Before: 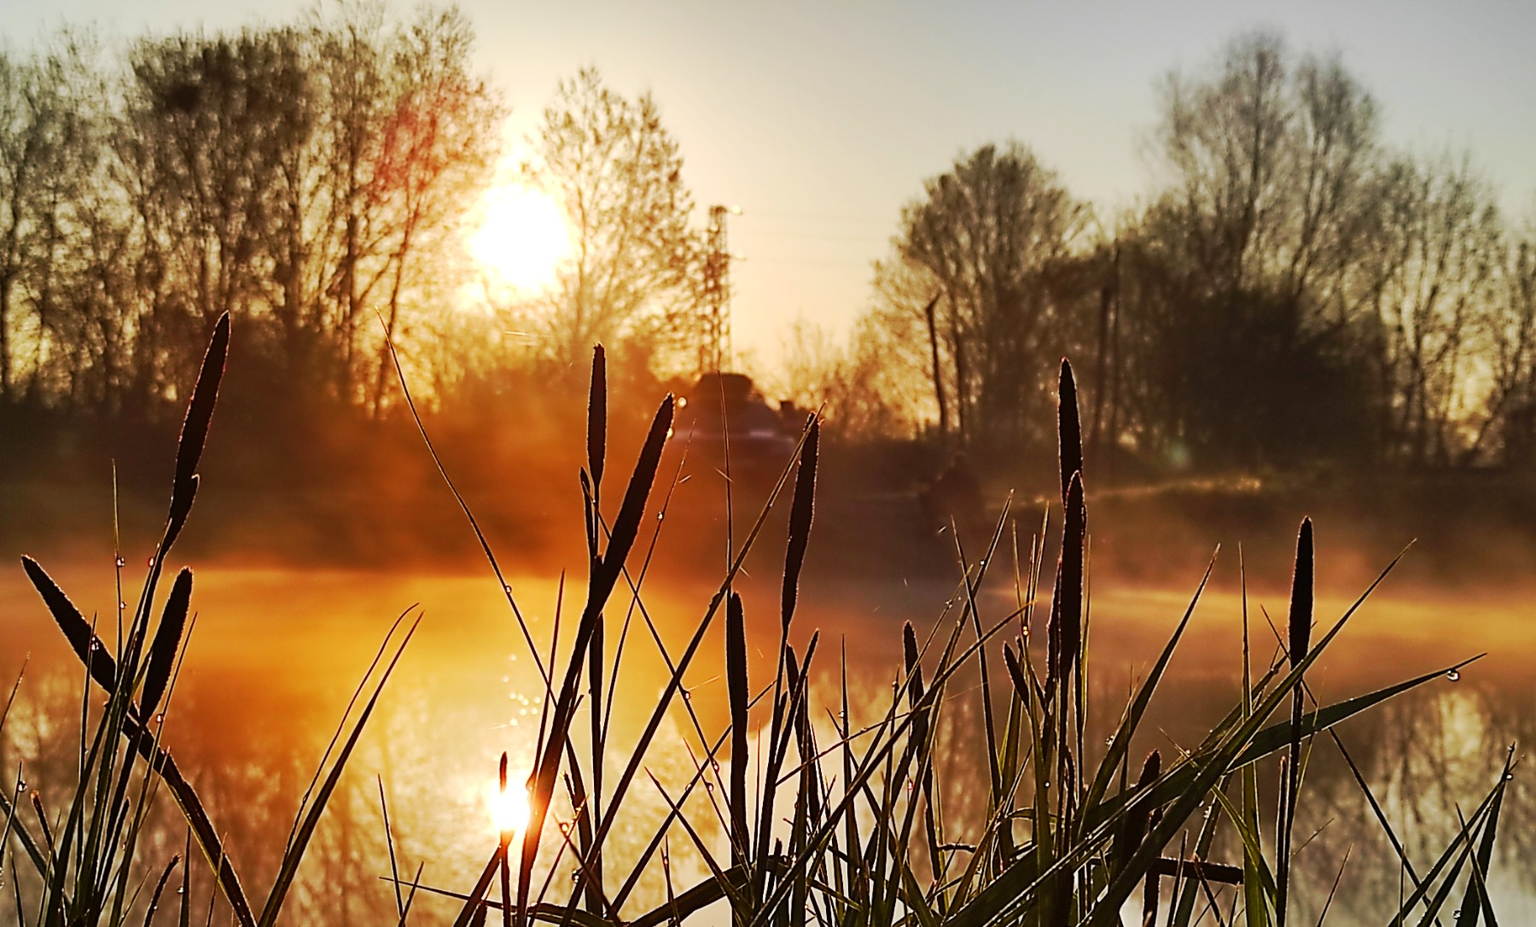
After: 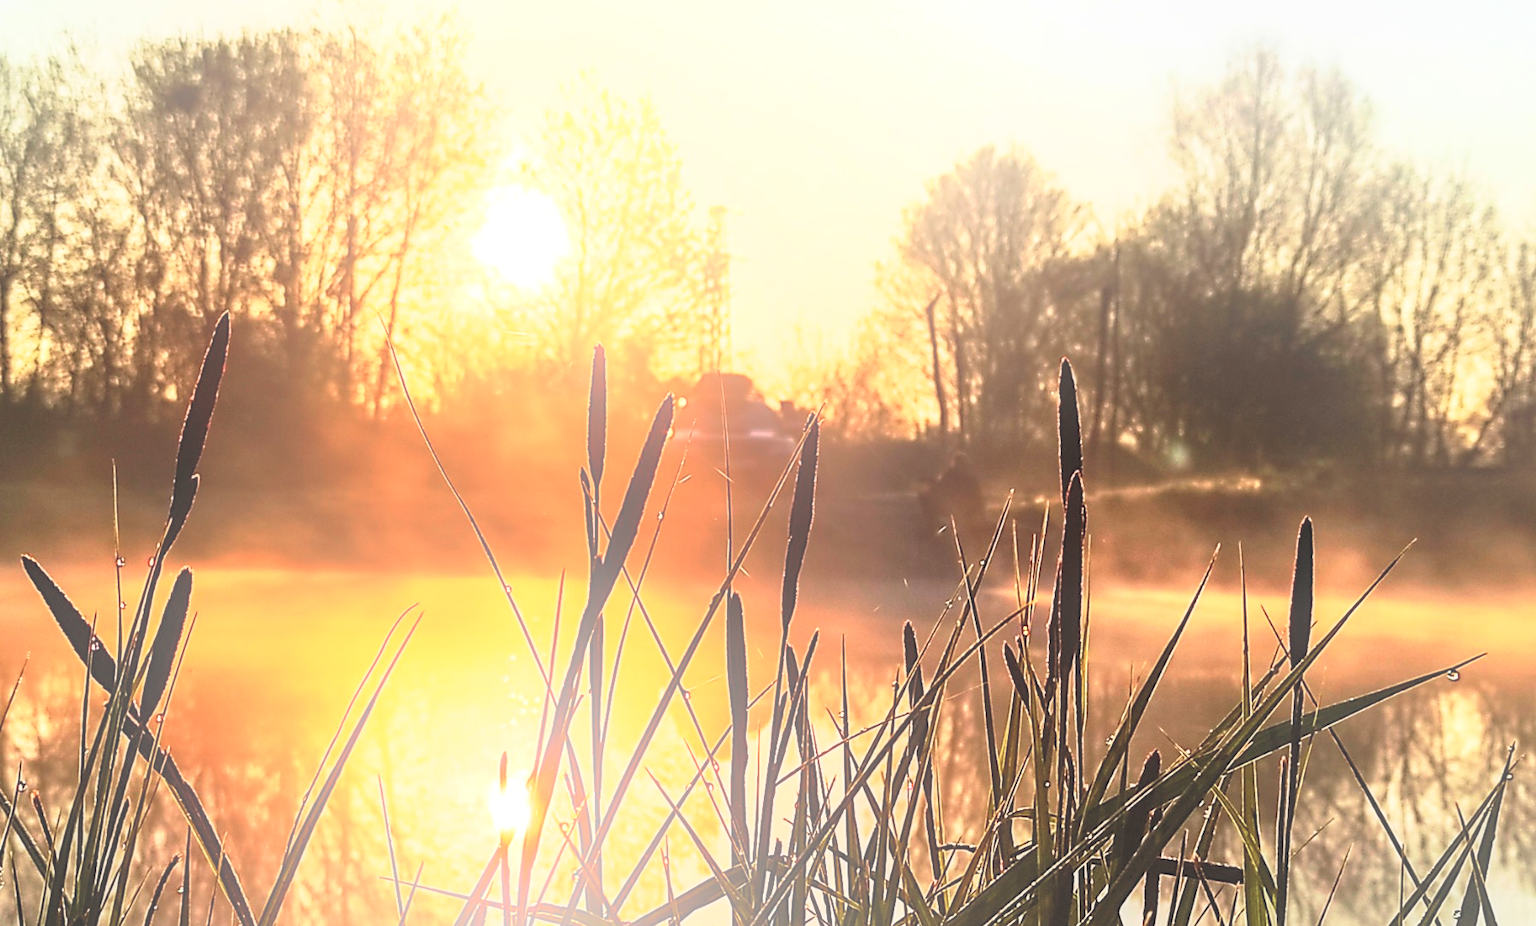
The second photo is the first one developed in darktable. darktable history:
local contrast: detail 130%
bloom: size 38%, threshold 95%, strength 30%
tone equalizer: on, module defaults
contrast brightness saturation: contrast 0.39, brightness 0.53
